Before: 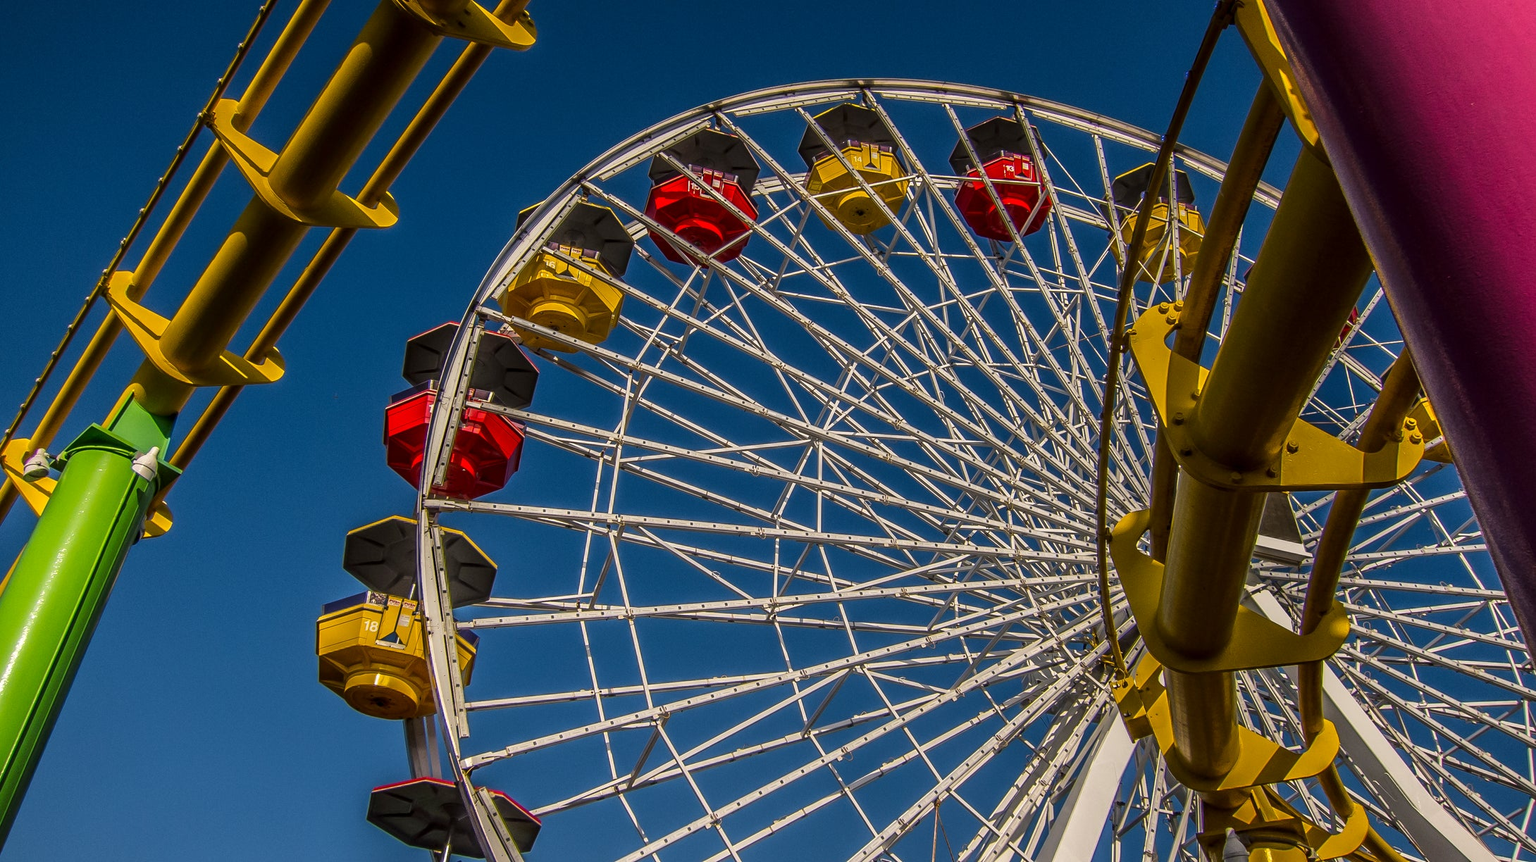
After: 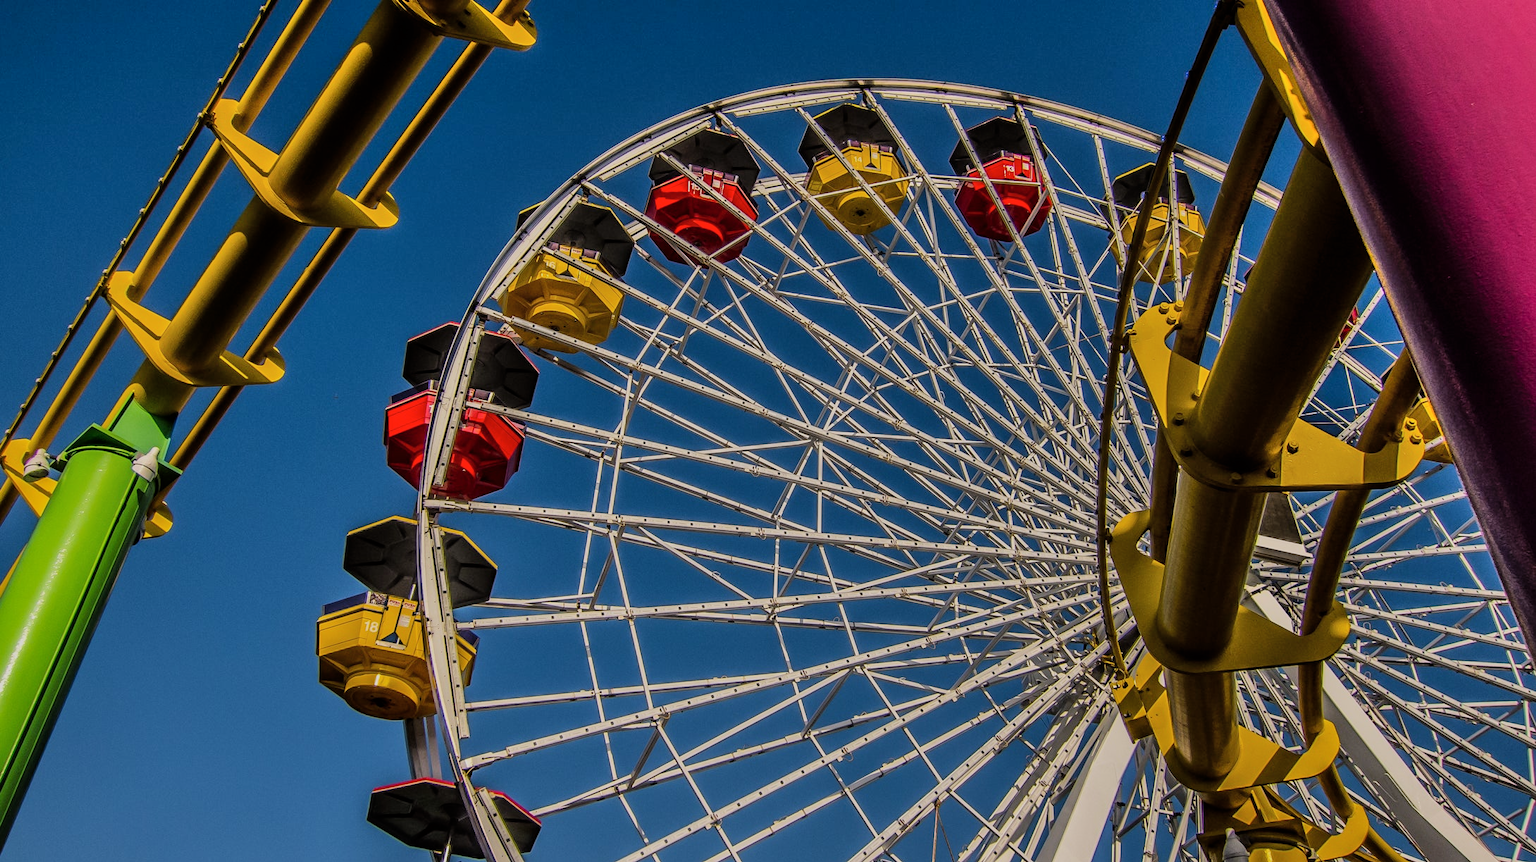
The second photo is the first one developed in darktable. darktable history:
color correction: highlights a* -0.137, highlights b* 0.137
filmic rgb: black relative exposure -7.65 EV, white relative exposure 4.56 EV, hardness 3.61, color science v6 (2022)
shadows and highlights: low approximation 0.01, soften with gaussian
